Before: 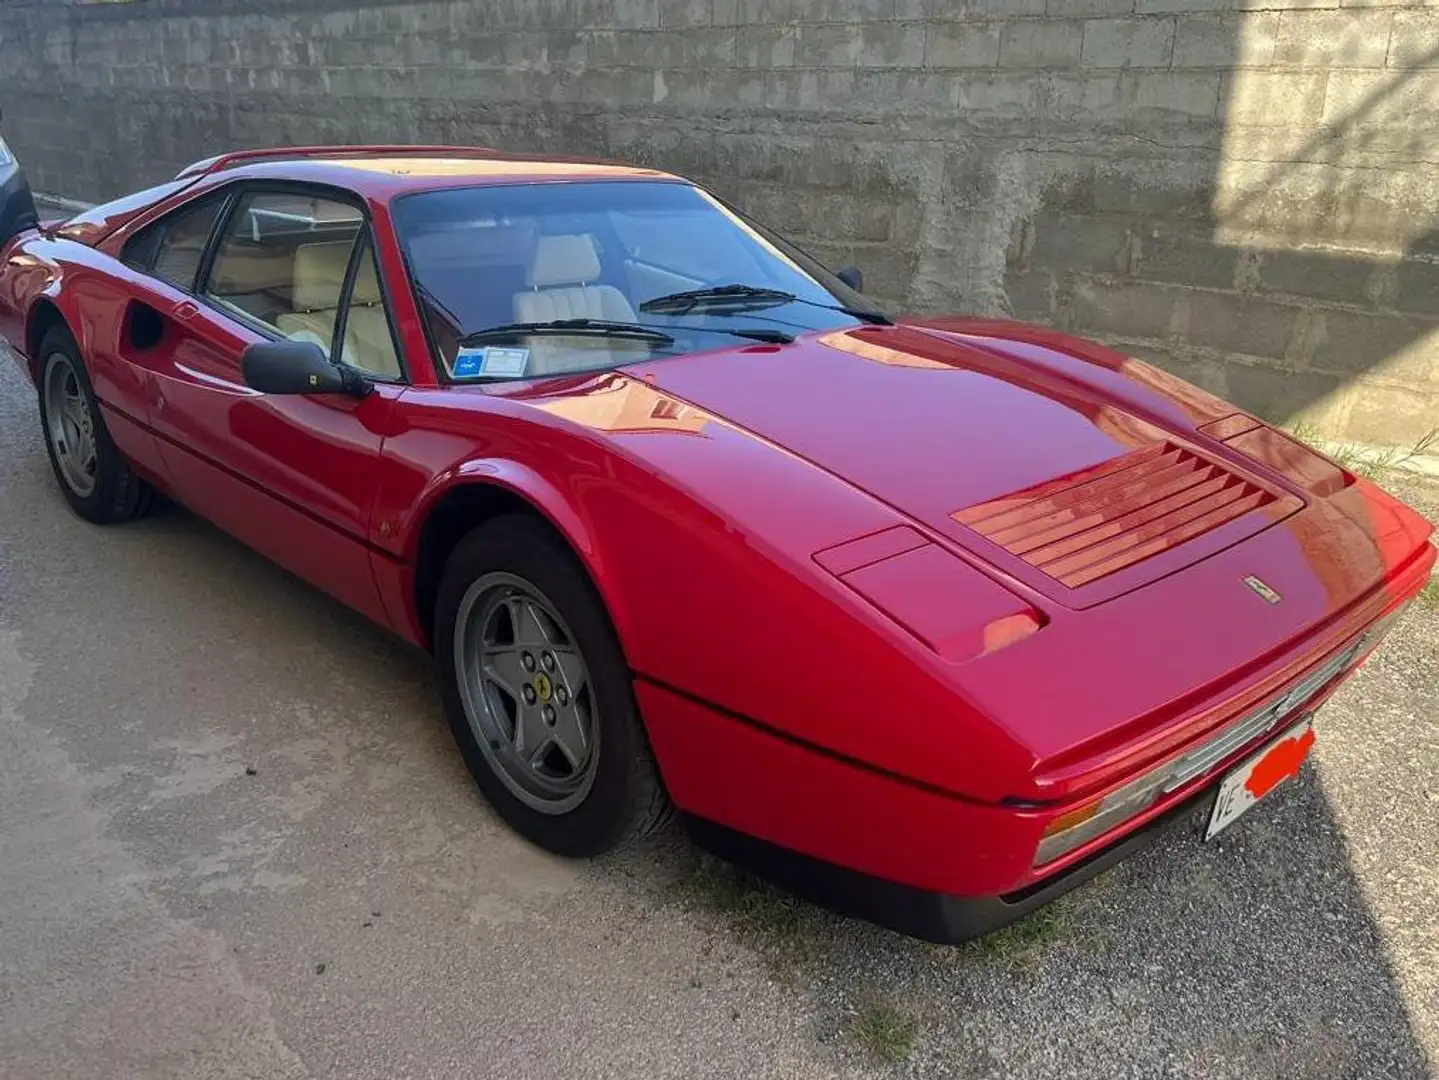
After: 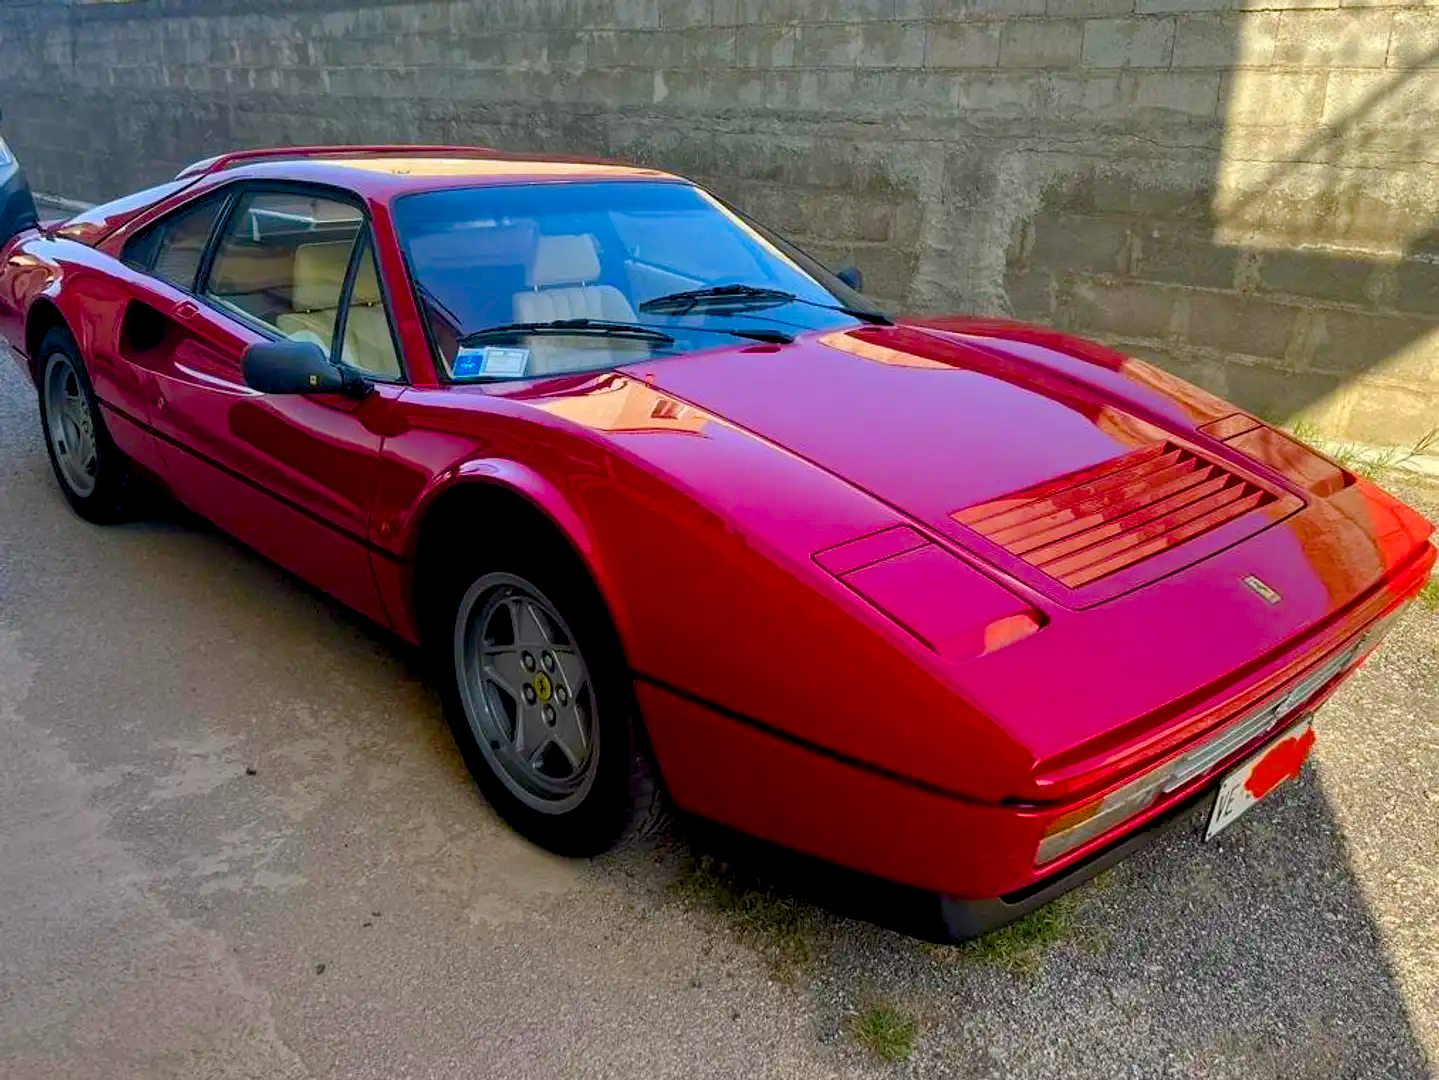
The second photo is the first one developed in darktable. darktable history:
exposure: black level correction 0.009, exposure 0.017 EV, compensate exposure bias true, compensate highlight preservation false
color balance rgb: shadows lift › chroma 0.906%, shadows lift › hue 113.42°, linear chroma grading › global chroma 9.776%, perceptual saturation grading › global saturation 20%, perceptual saturation grading › highlights -14.136%, perceptual saturation grading › shadows 50.165%, global vibrance 20%
